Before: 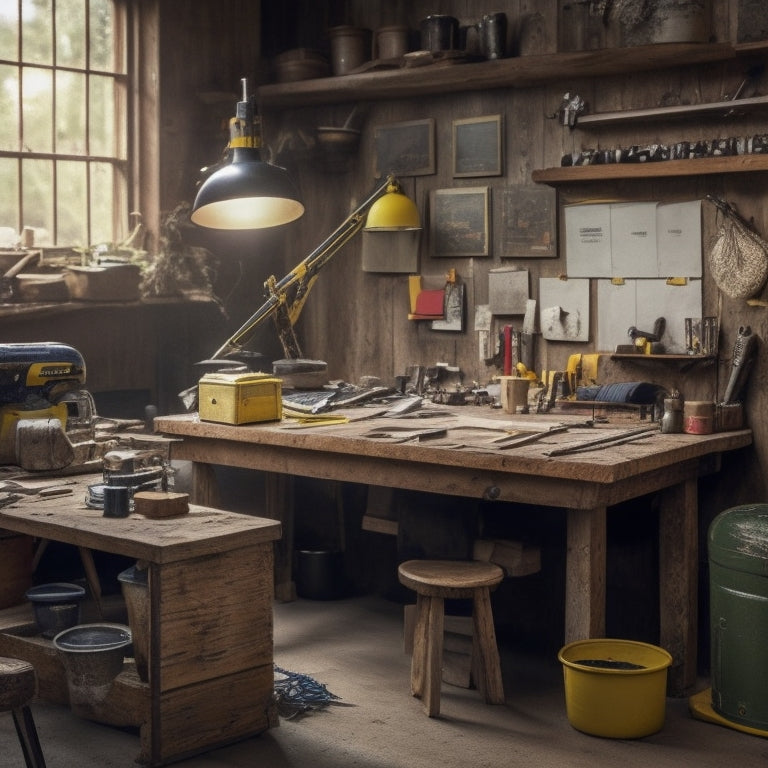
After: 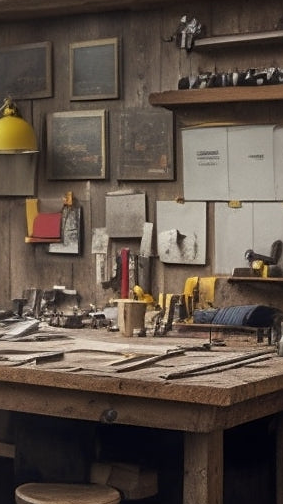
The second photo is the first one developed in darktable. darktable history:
crop and rotate: left 49.936%, top 10.094%, right 13.136%, bottom 24.256%
sharpen: radius 1.864, amount 0.398, threshold 1.271
